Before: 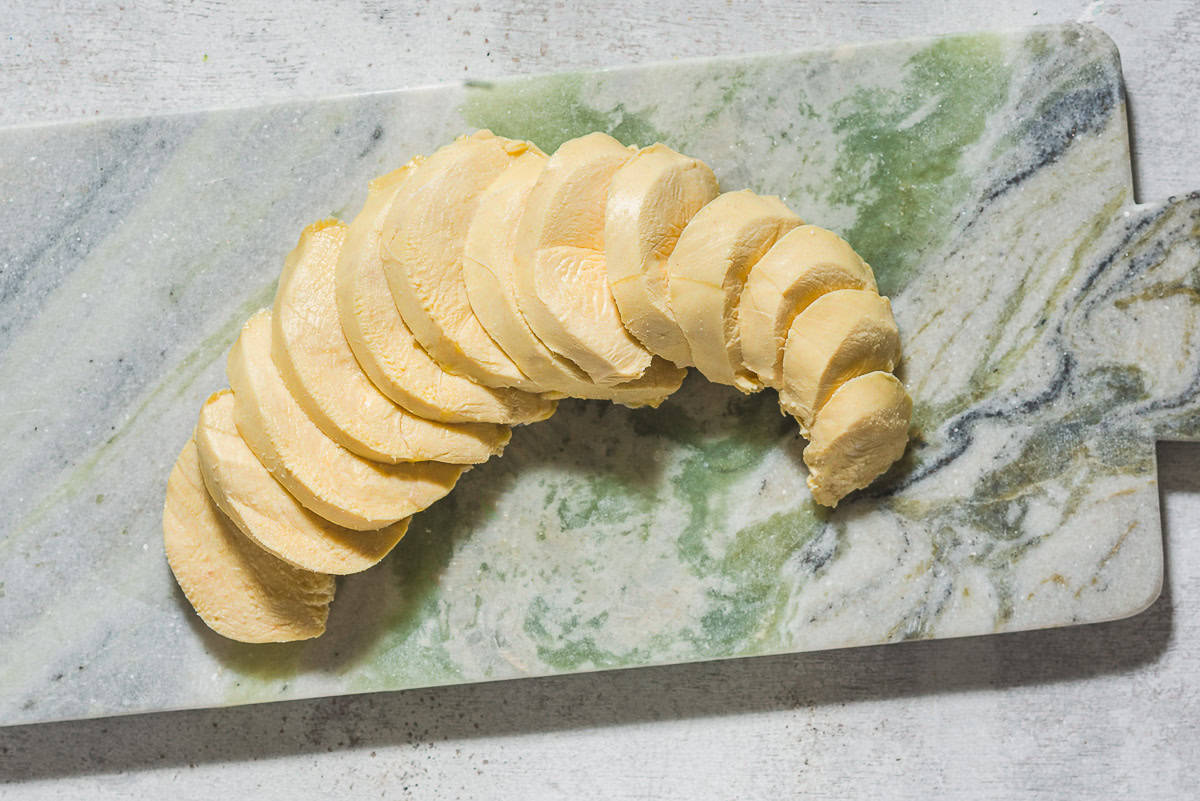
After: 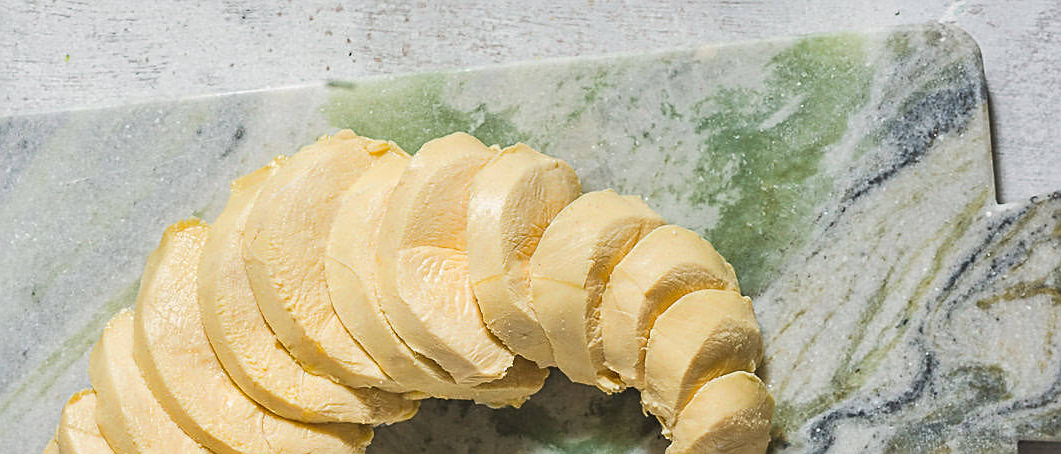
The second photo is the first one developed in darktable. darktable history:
crop and rotate: left 11.562%, bottom 43.226%
sharpen: on, module defaults
